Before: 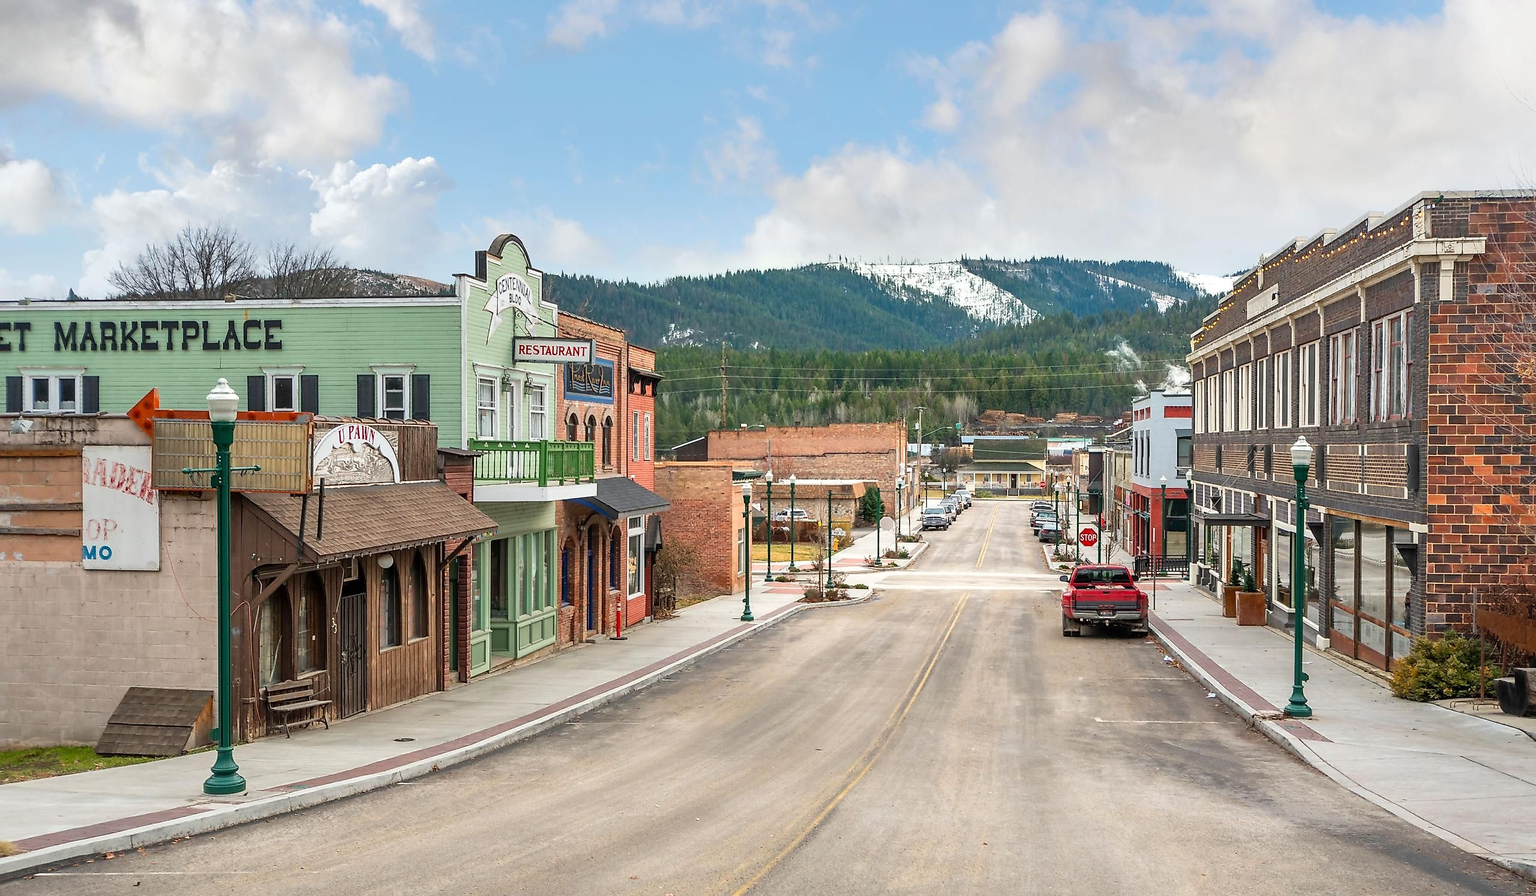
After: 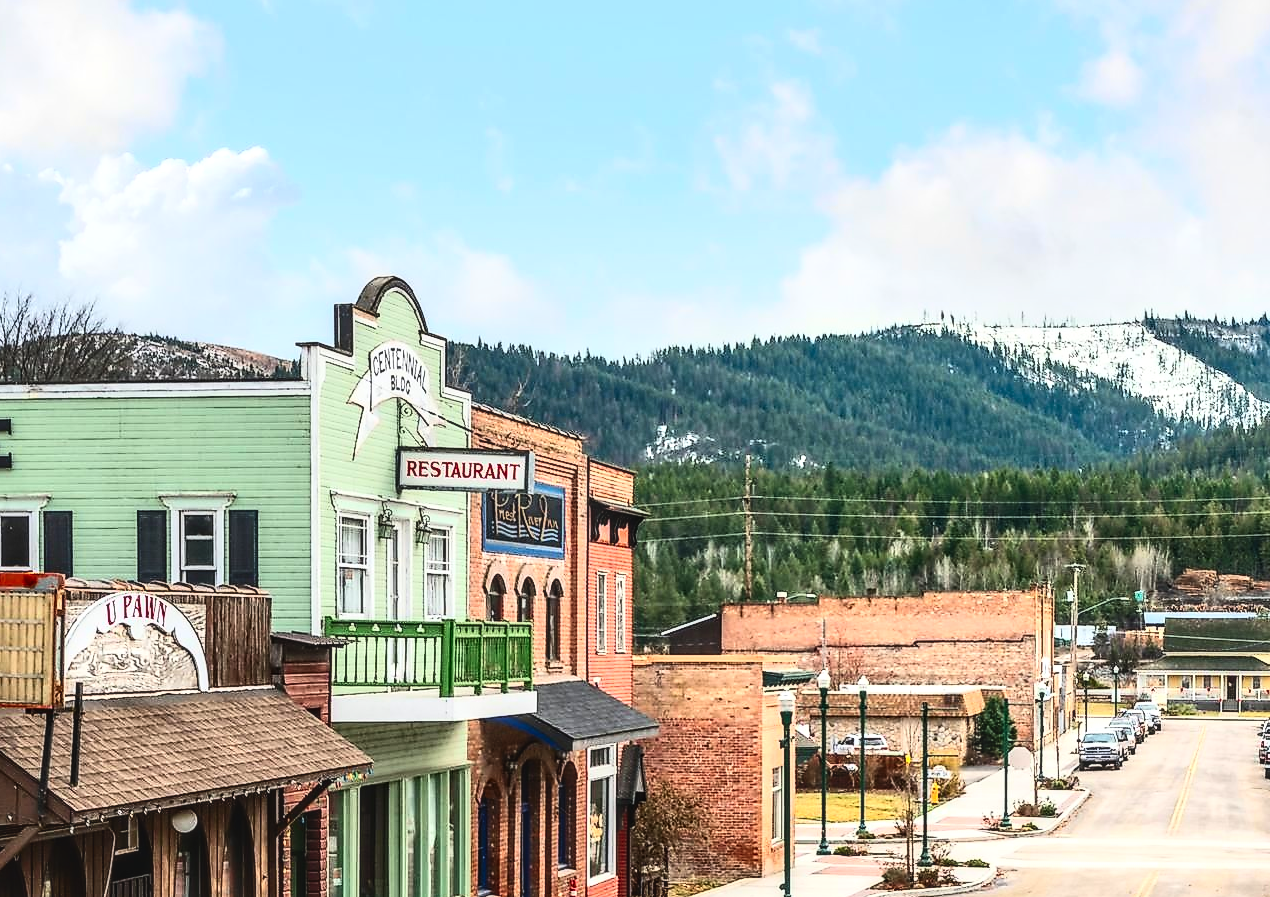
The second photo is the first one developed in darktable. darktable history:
exposure: black level correction -0.016, compensate highlight preservation false
crop: left 17.927%, top 7.694%, right 32.427%, bottom 32.172%
local contrast: detail 130%
contrast brightness saturation: contrast 0.405, brightness 0.049, saturation 0.263
